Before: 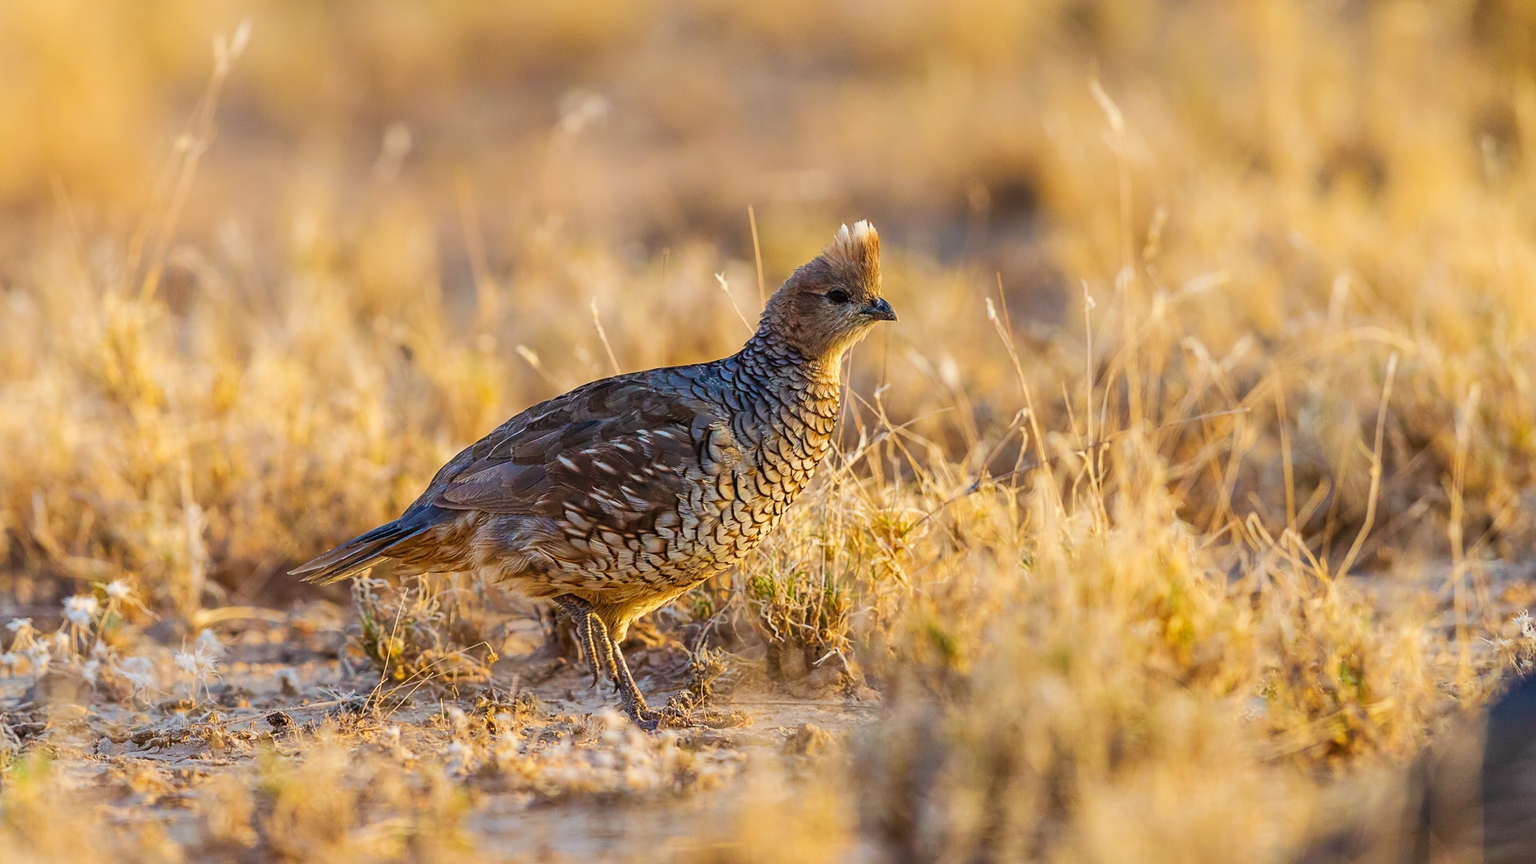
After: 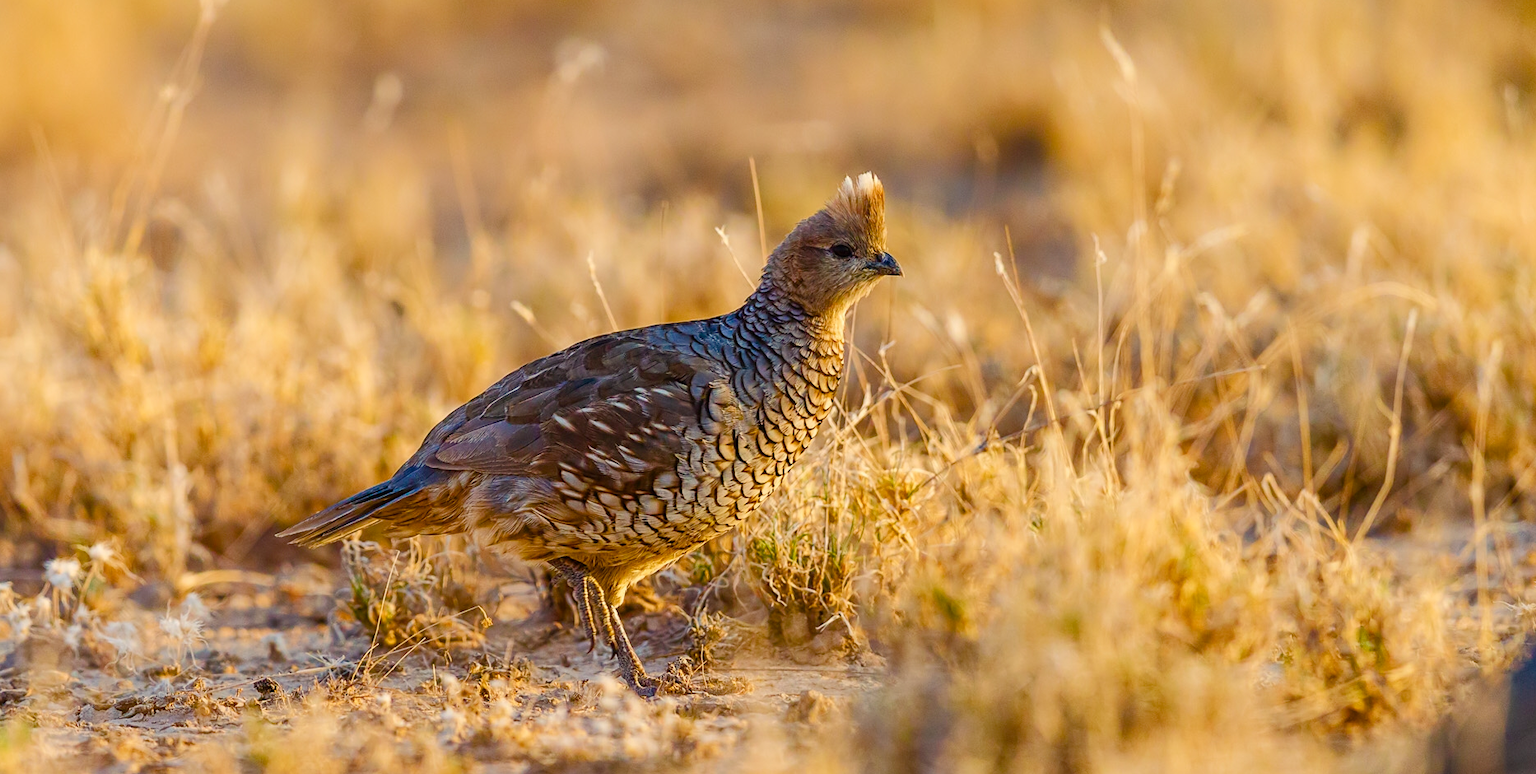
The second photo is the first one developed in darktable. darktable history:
color balance rgb: highlights gain › chroma 2.984%, highlights gain › hue 78.07°, linear chroma grading › global chroma -15.101%, perceptual saturation grading › global saturation 44.988%, perceptual saturation grading › highlights -49.065%, perceptual saturation grading › shadows 29.434%, global vibrance 20%
crop: left 1.334%, top 6.138%, right 1.427%, bottom 6.721%
